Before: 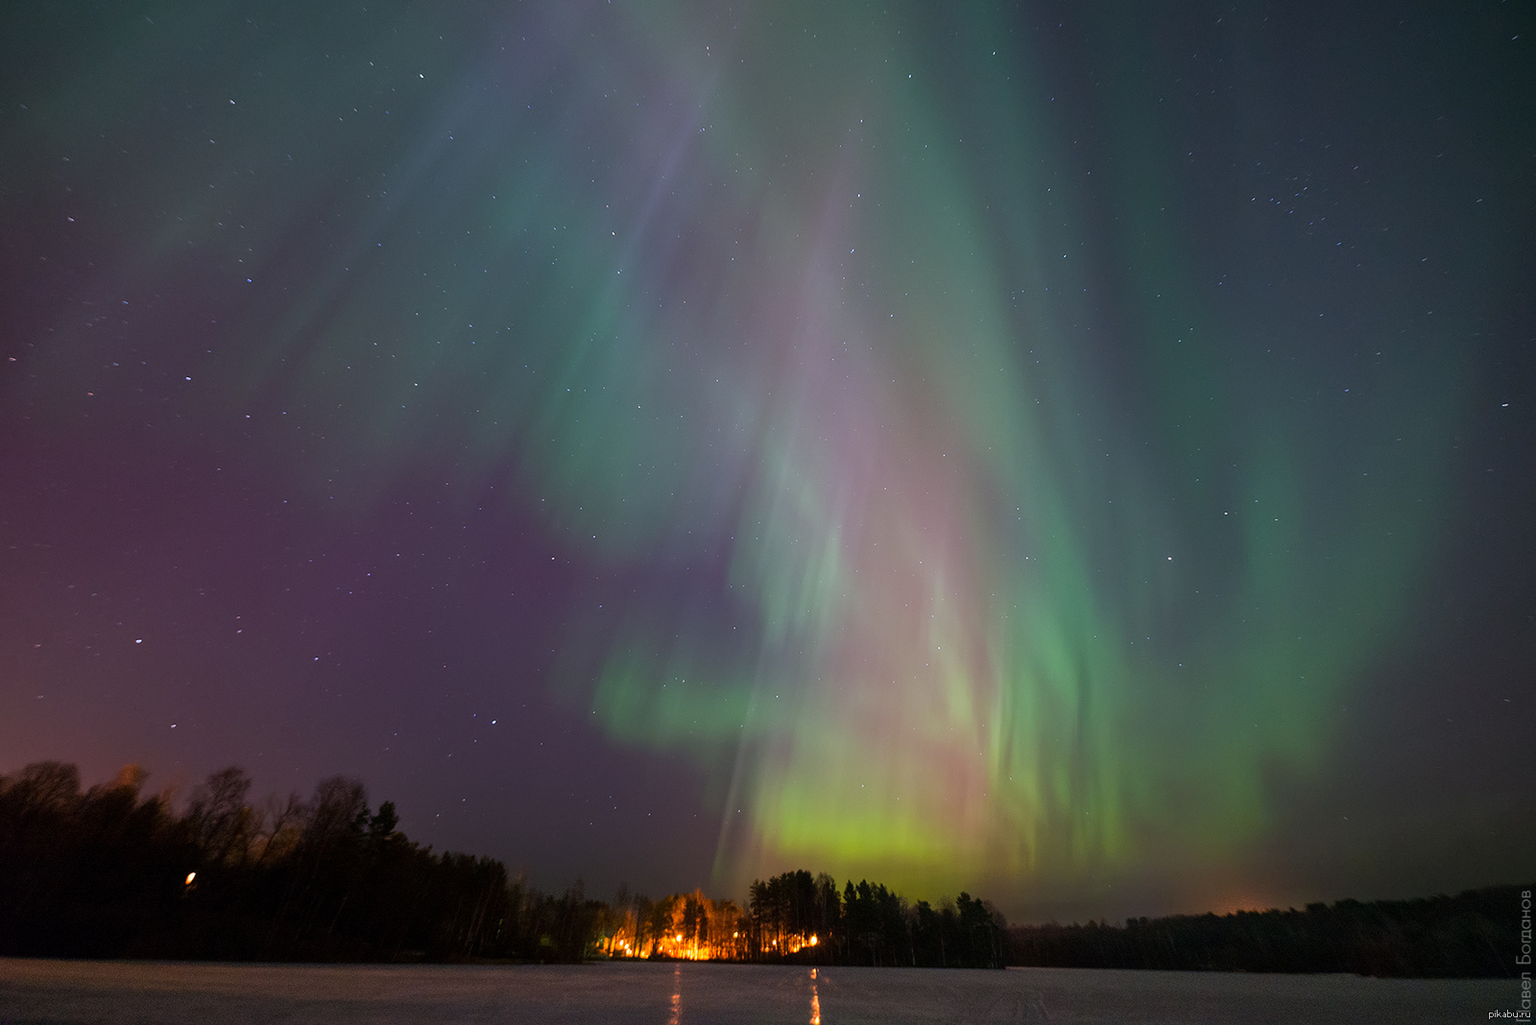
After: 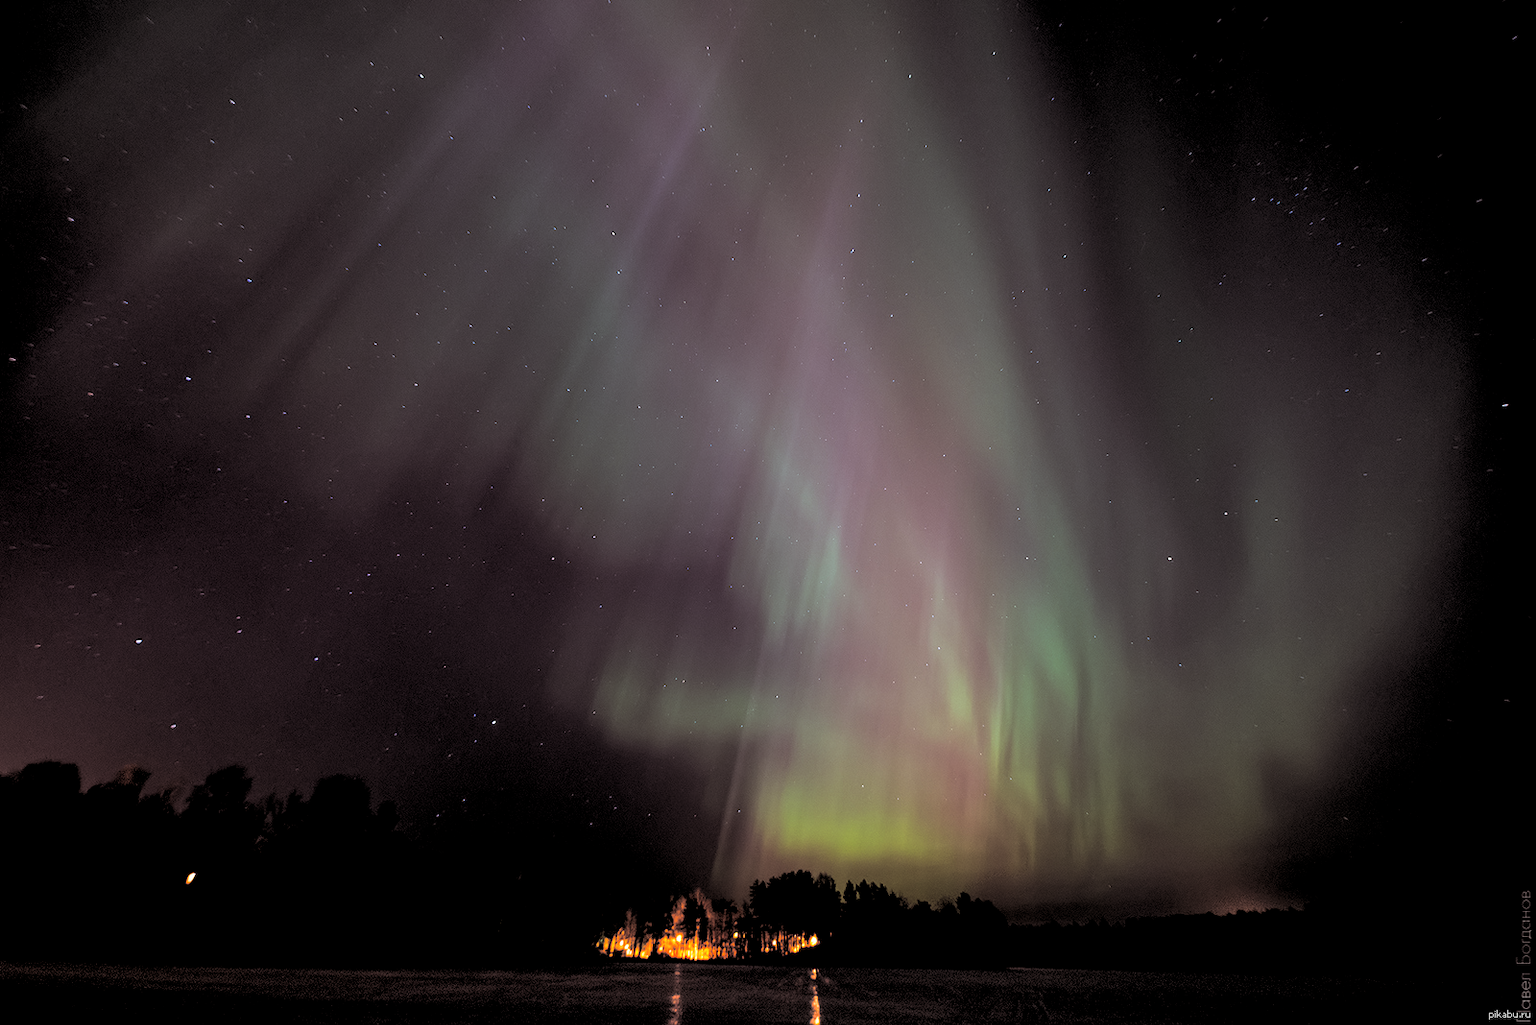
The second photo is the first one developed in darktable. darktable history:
contrast brightness saturation: contrast 0.03, brightness -0.04
shadows and highlights: radius 108.52, shadows 23.73, highlights -59.32, low approximation 0.01, soften with gaussian
split-toning: shadows › saturation 0.2
rgb levels: levels [[0.034, 0.472, 0.904], [0, 0.5, 1], [0, 0.5, 1]]
